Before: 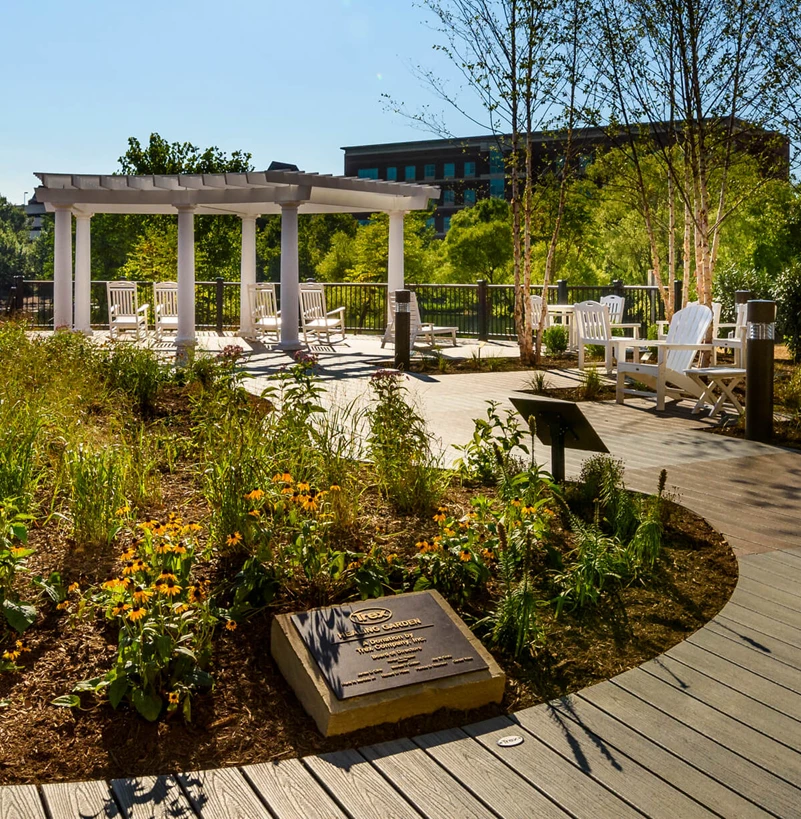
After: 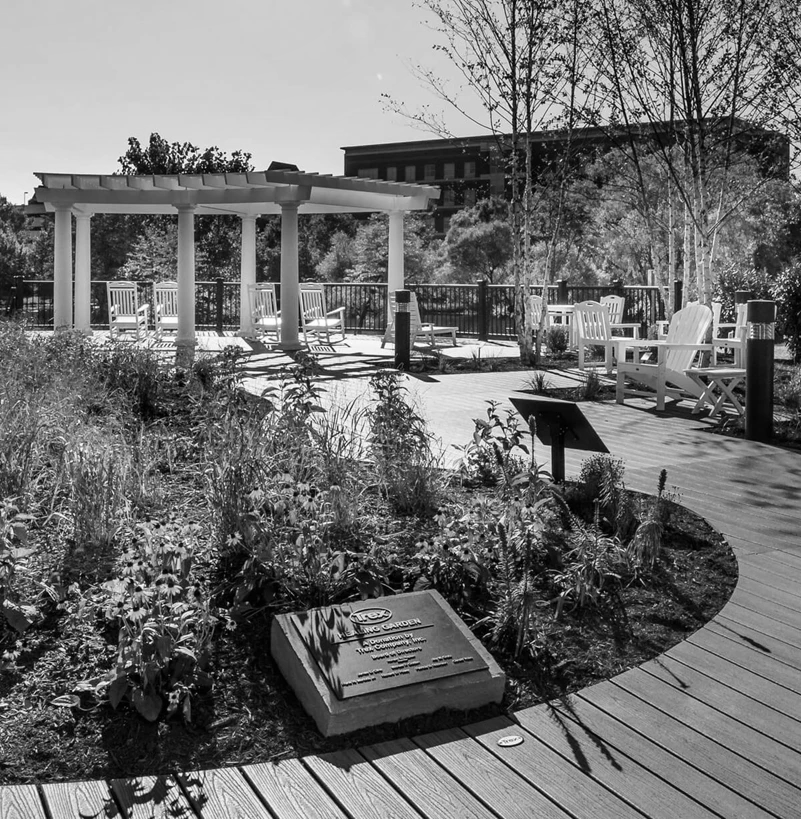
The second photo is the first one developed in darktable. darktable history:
shadows and highlights: shadows 52.34, highlights -28.23, soften with gaussian
monochrome: a 2.21, b -1.33, size 2.2
